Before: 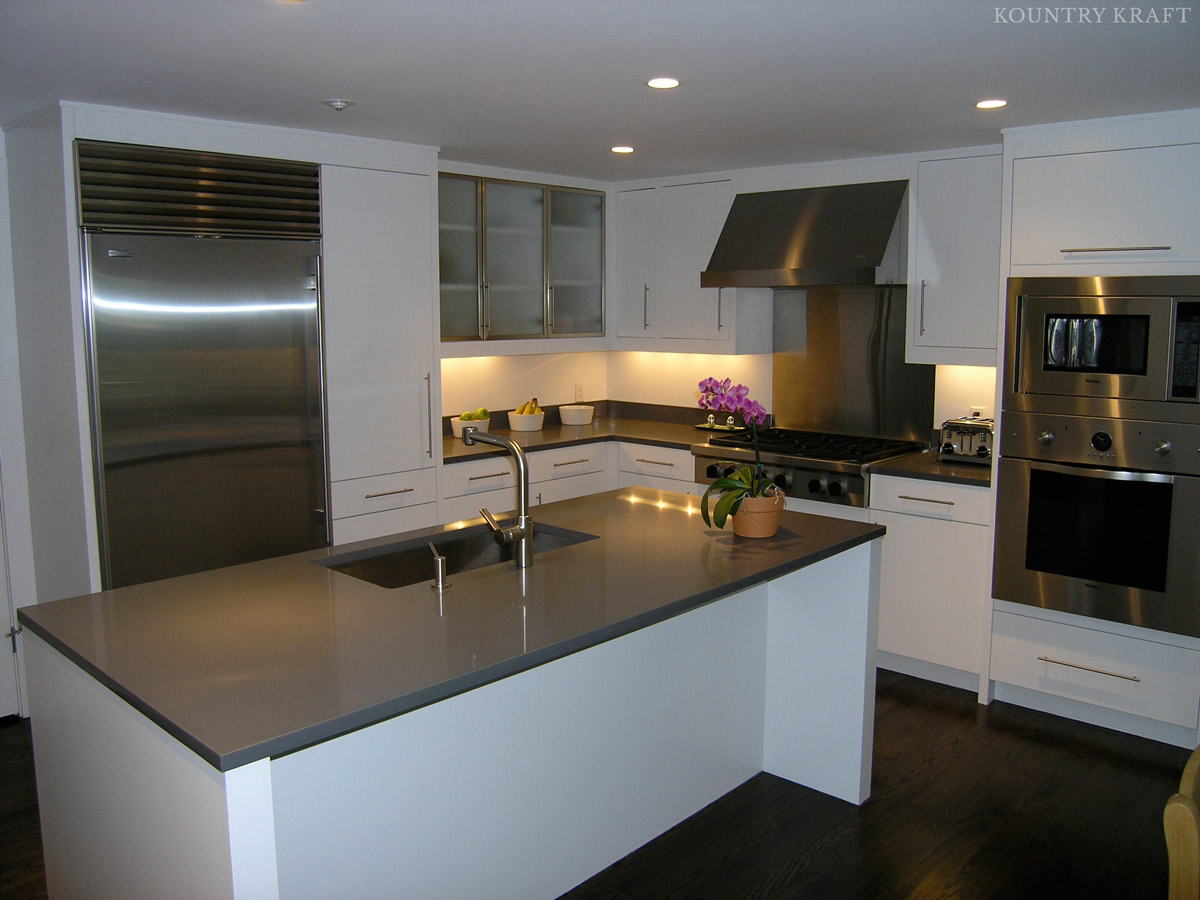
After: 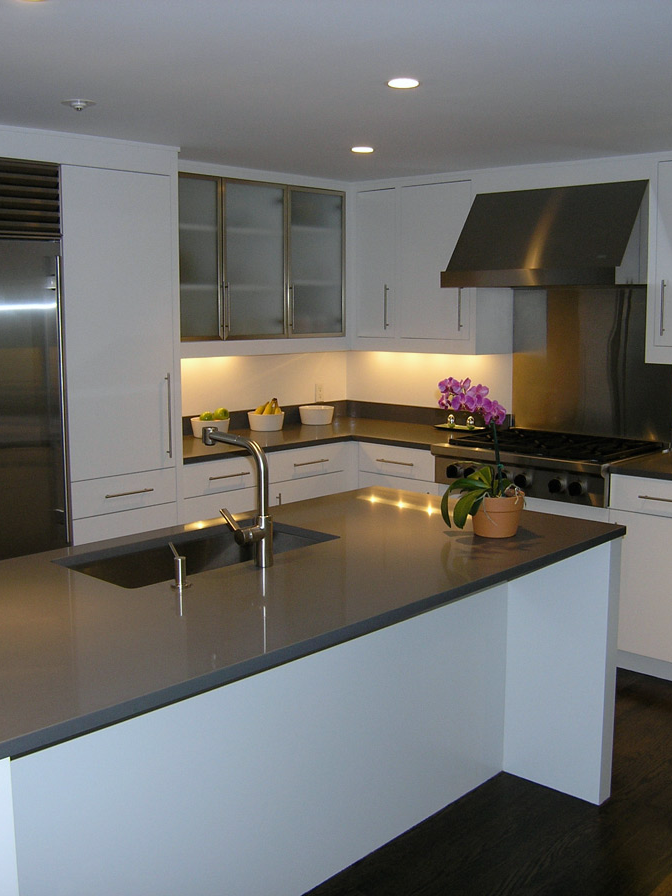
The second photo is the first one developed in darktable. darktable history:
crop: left 21.674%, right 22.086%
white balance: red 0.986, blue 1.01
